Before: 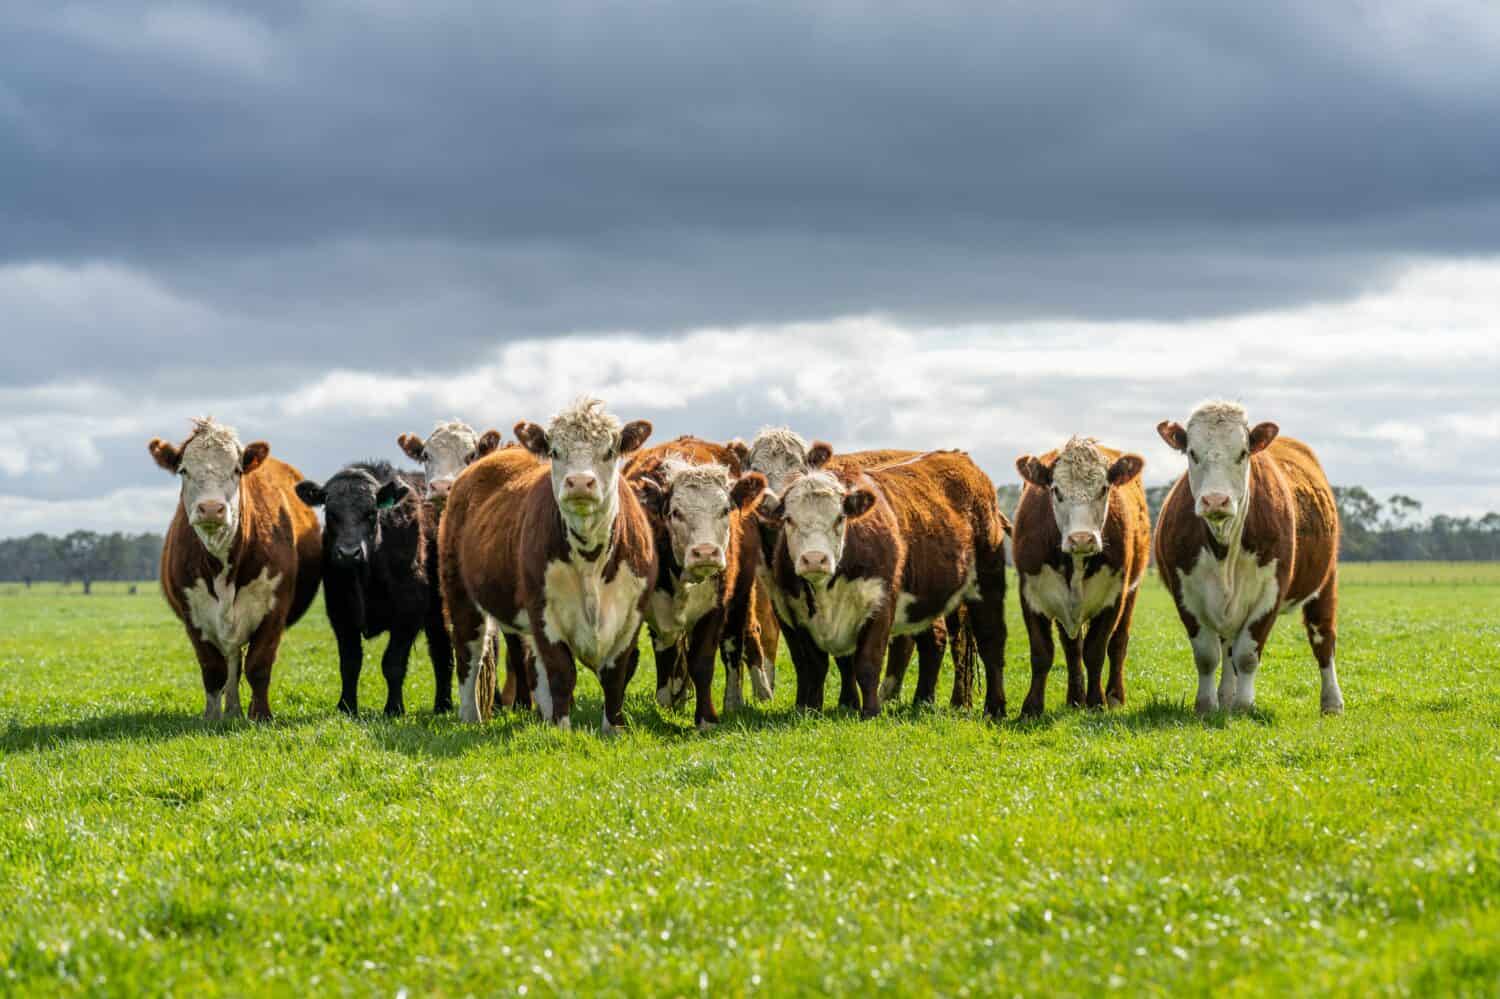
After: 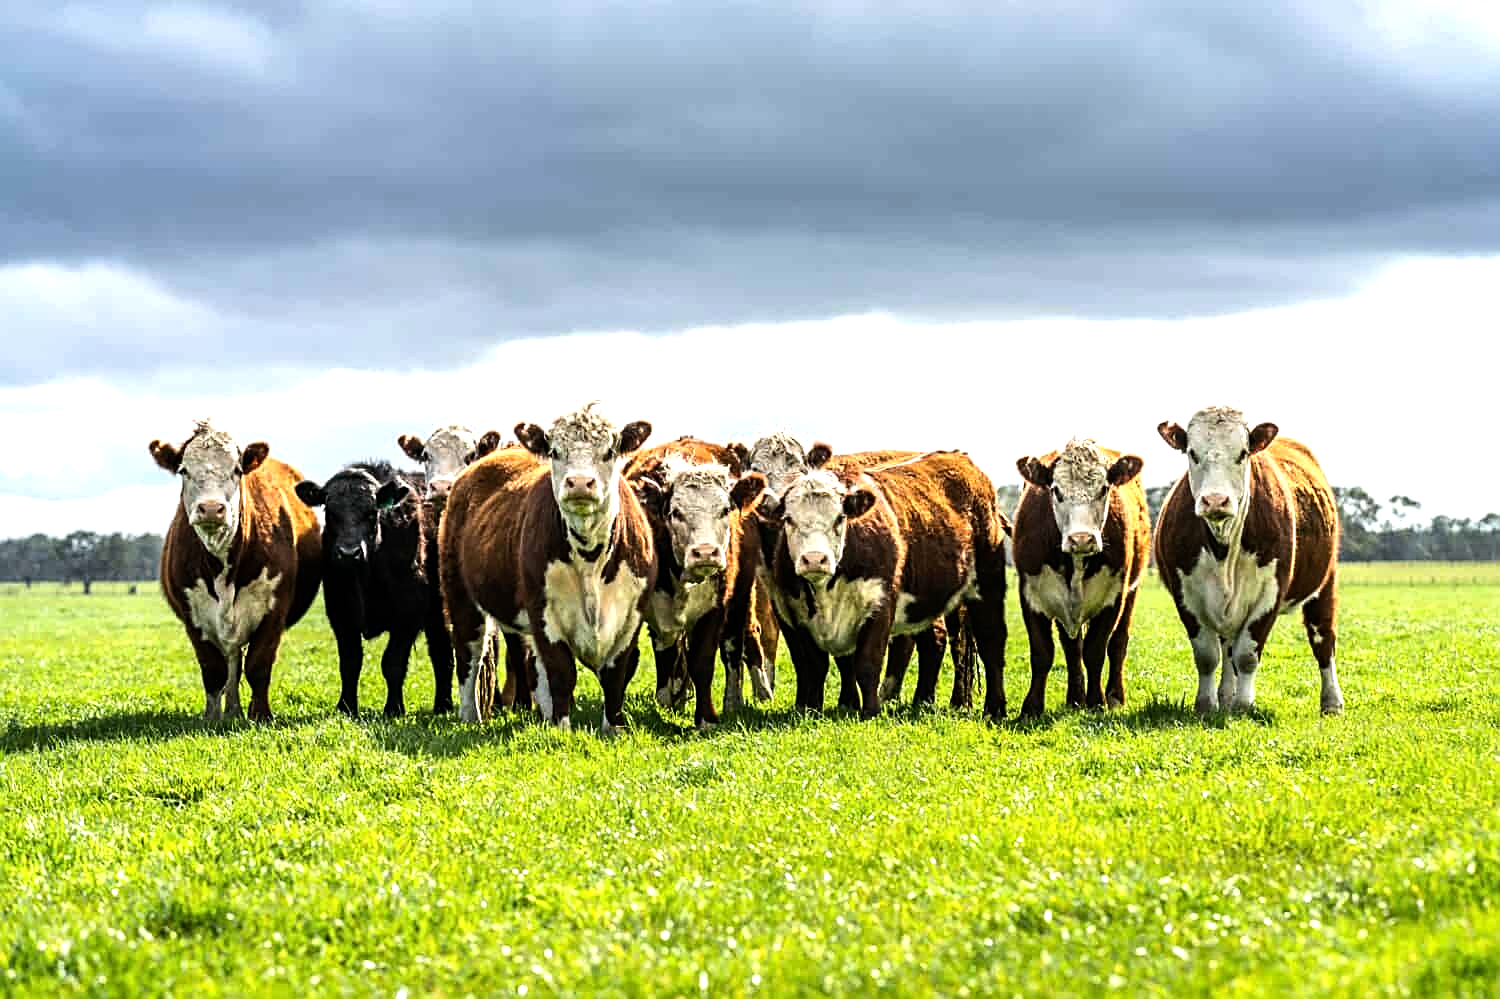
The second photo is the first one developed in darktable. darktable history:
tone equalizer: -8 EV -1.08 EV, -7 EV -1.01 EV, -6 EV -0.867 EV, -5 EV -0.578 EV, -3 EV 0.578 EV, -2 EV 0.867 EV, -1 EV 1.01 EV, +0 EV 1.08 EV, edges refinement/feathering 500, mask exposure compensation -1.57 EV, preserve details no
sharpen: on, module defaults
